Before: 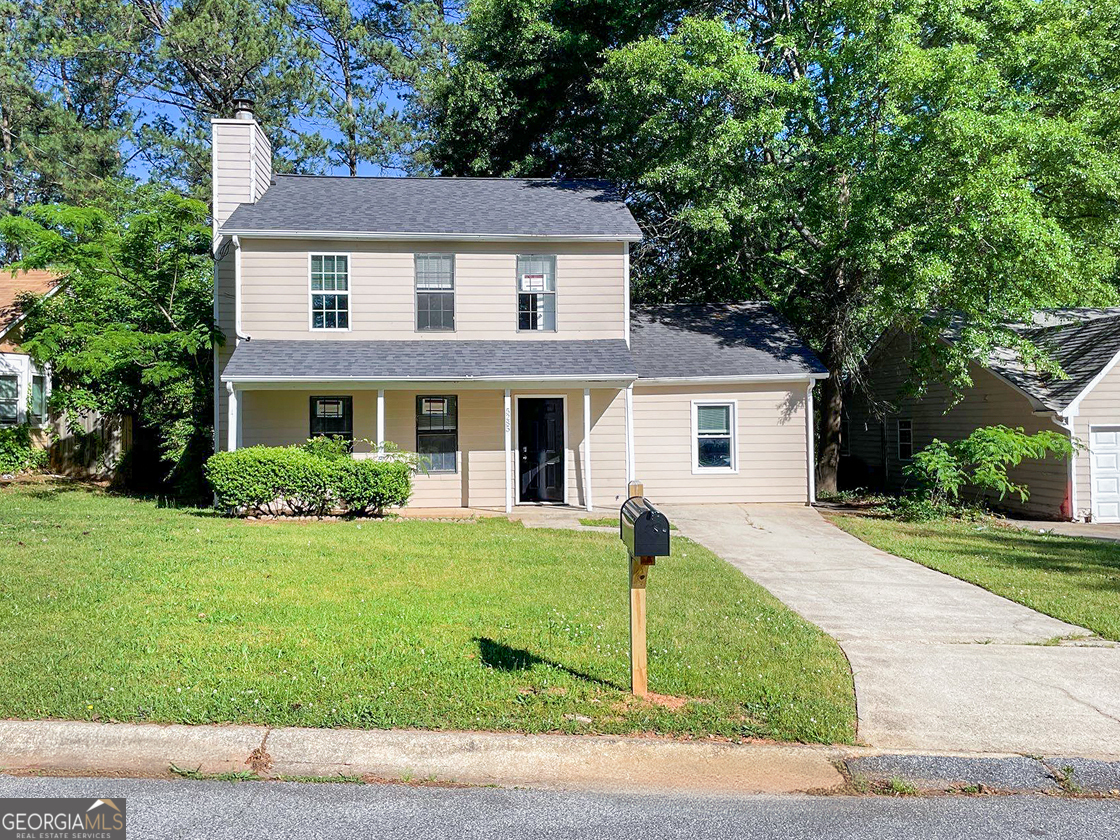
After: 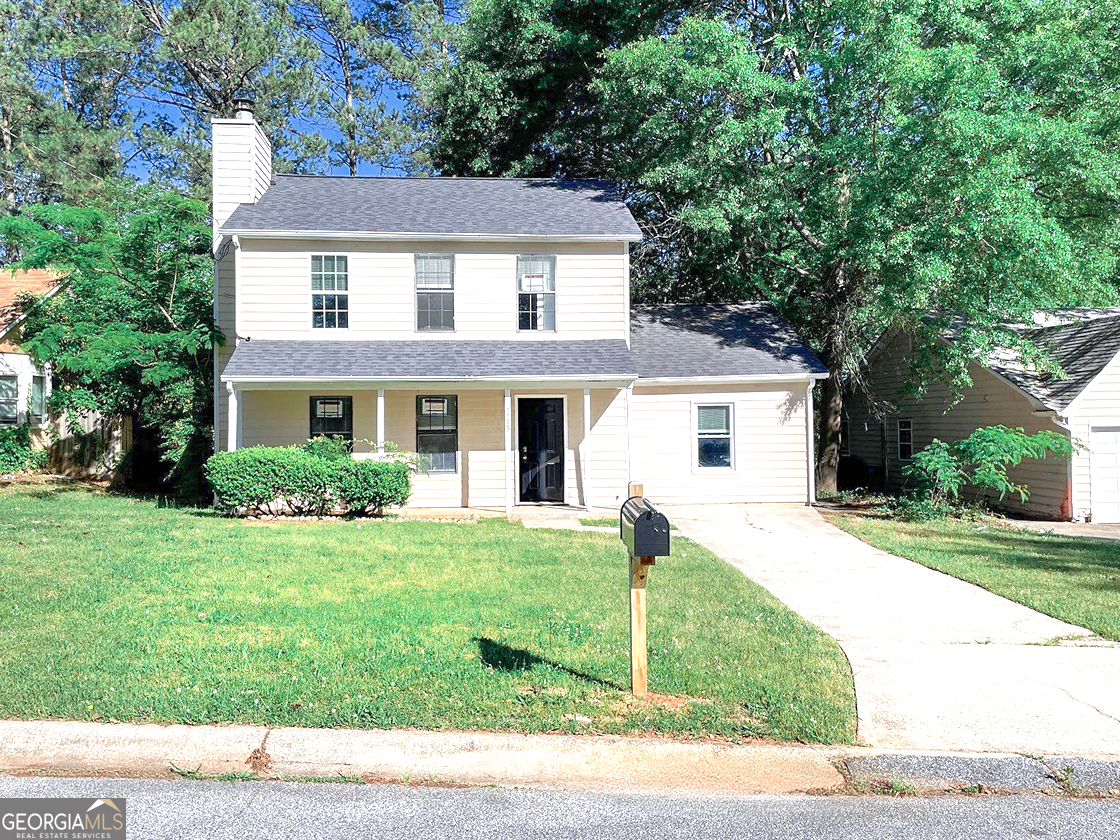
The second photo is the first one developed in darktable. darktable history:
color zones: curves: ch0 [(0, 0.5) (0.125, 0.4) (0.25, 0.5) (0.375, 0.4) (0.5, 0.4) (0.625, 0.35) (0.75, 0.35) (0.875, 0.5)]; ch1 [(0, 0.35) (0.125, 0.45) (0.25, 0.35) (0.375, 0.35) (0.5, 0.35) (0.625, 0.35) (0.75, 0.45) (0.875, 0.35)]; ch2 [(0, 0.6) (0.125, 0.5) (0.25, 0.5) (0.375, 0.6) (0.5, 0.6) (0.625, 0.5) (0.75, 0.5) (0.875, 0.5)]
exposure: black level correction 0, exposure 0.692 EV, compensate highlight preservation false
tone equalizer: -8 EV 0.029 EV, -7 EV -0.018 EV, -6 EV 0.018 EV, -5 EV 0.023 EV, -4 EV 0.267 EV, -3 EV 0.646 EV, -2 EV 0.572 EV, -1 EV 0.177 EV, +0 EV 0.046 EV, smoothing diameter 24.88%, edges refinement/feathering 7.81, preserve details guided filter
